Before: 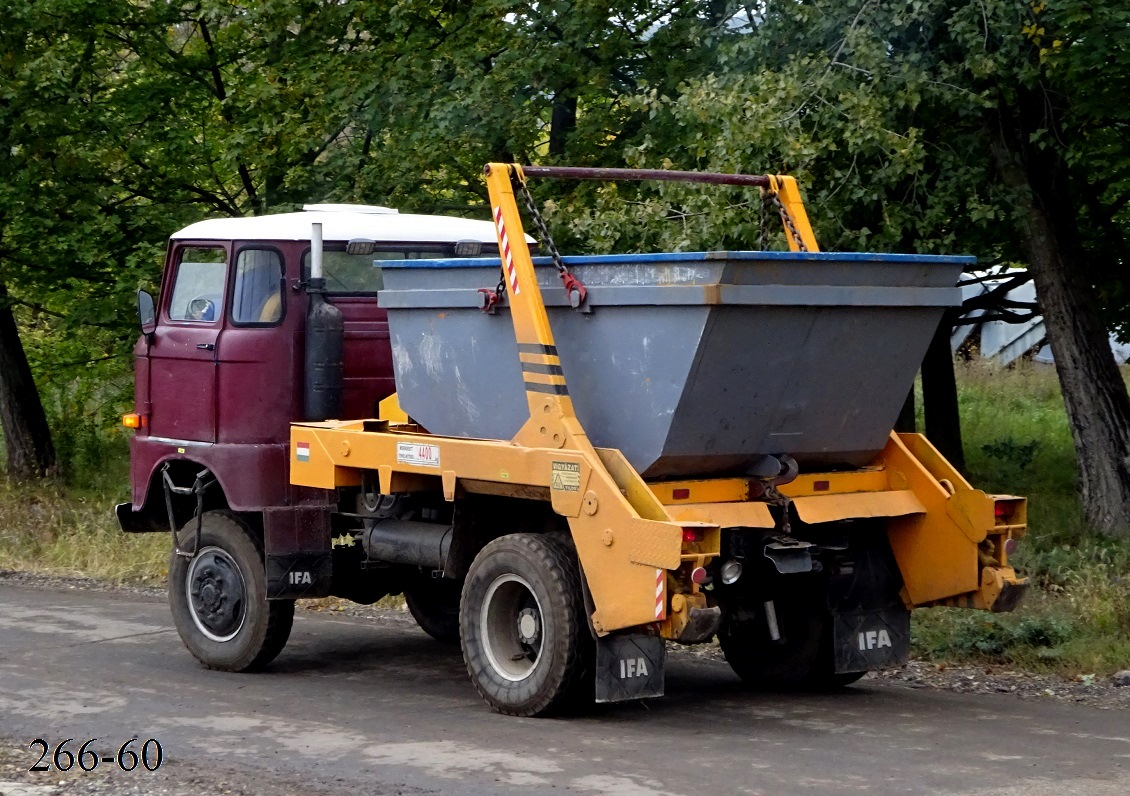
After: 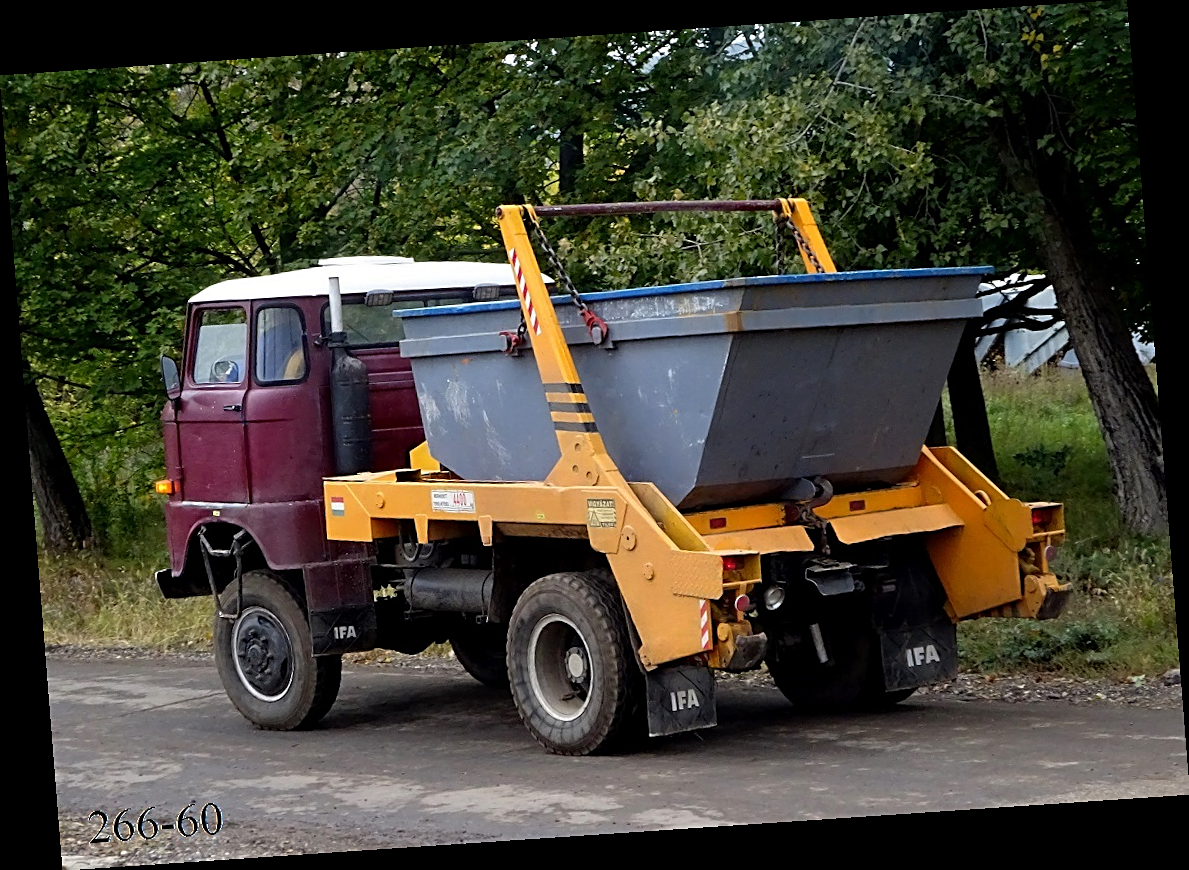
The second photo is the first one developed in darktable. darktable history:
rotate and perspective: rotation -4.2°, shear 0.006, automatic cropping off
sharpen: on, module defaults
